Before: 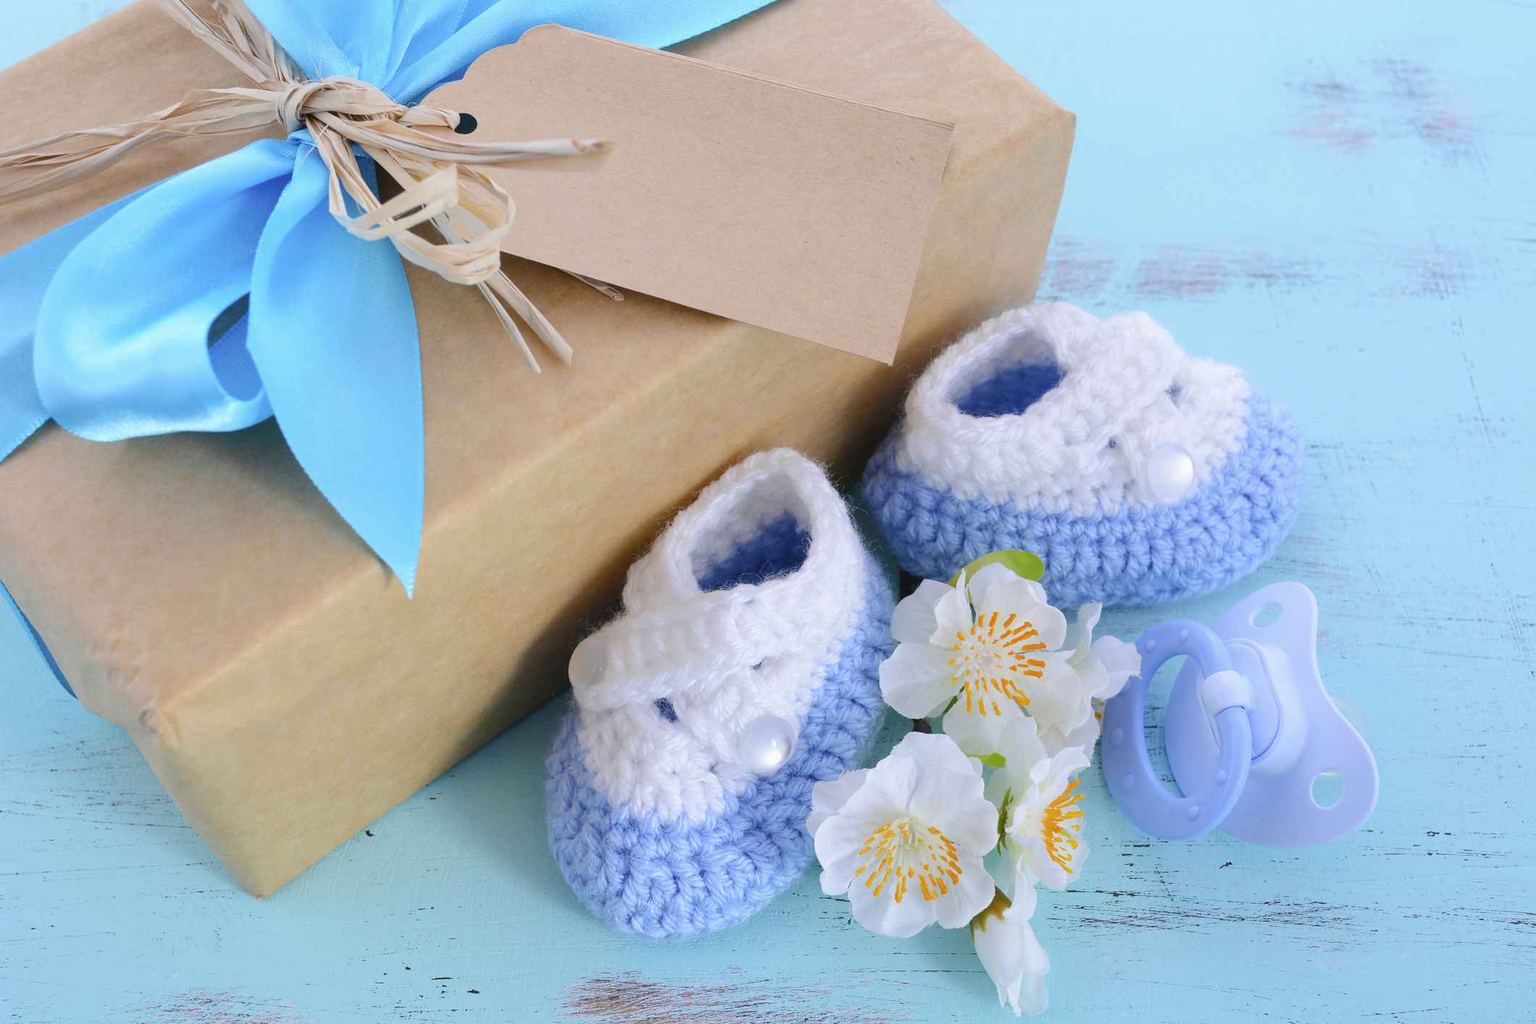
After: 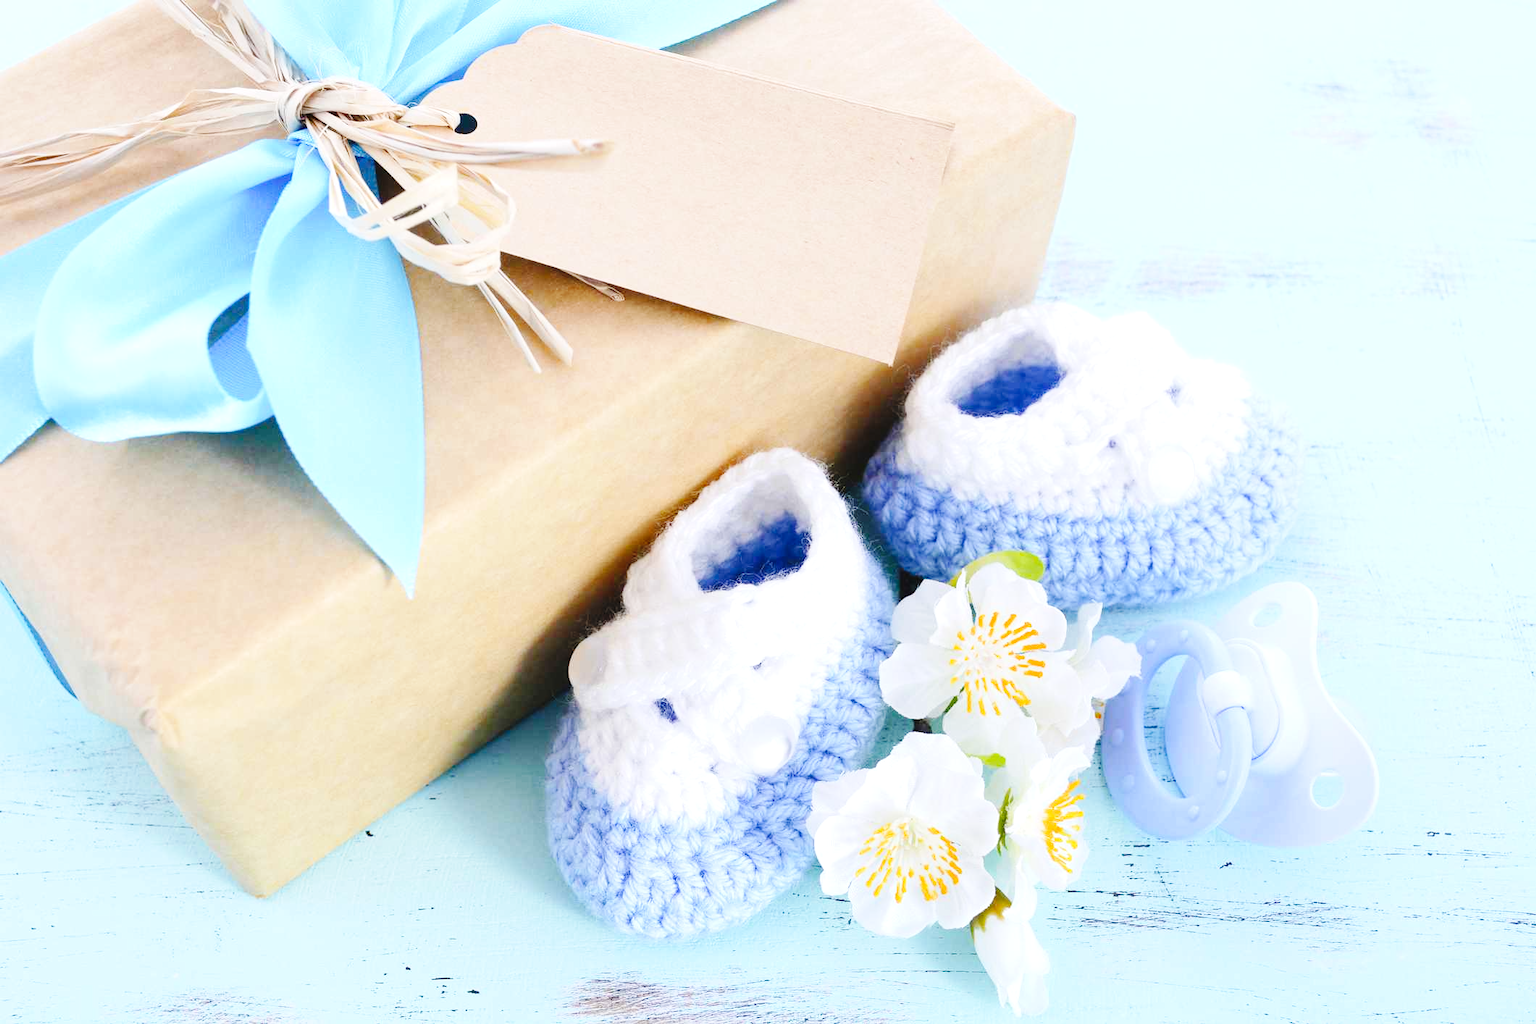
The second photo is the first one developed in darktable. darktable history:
base curve: curves: ch0 [(0, 0) (0.036, 0.025) (0.121, 0.166) (0.206, 0.329) (0.605, 0.79) (1, 1)], preserve colors none
exposure: black level correction 0, exposure 0.6 EV, compensate exposure bias true, compensate highlight preservation false
